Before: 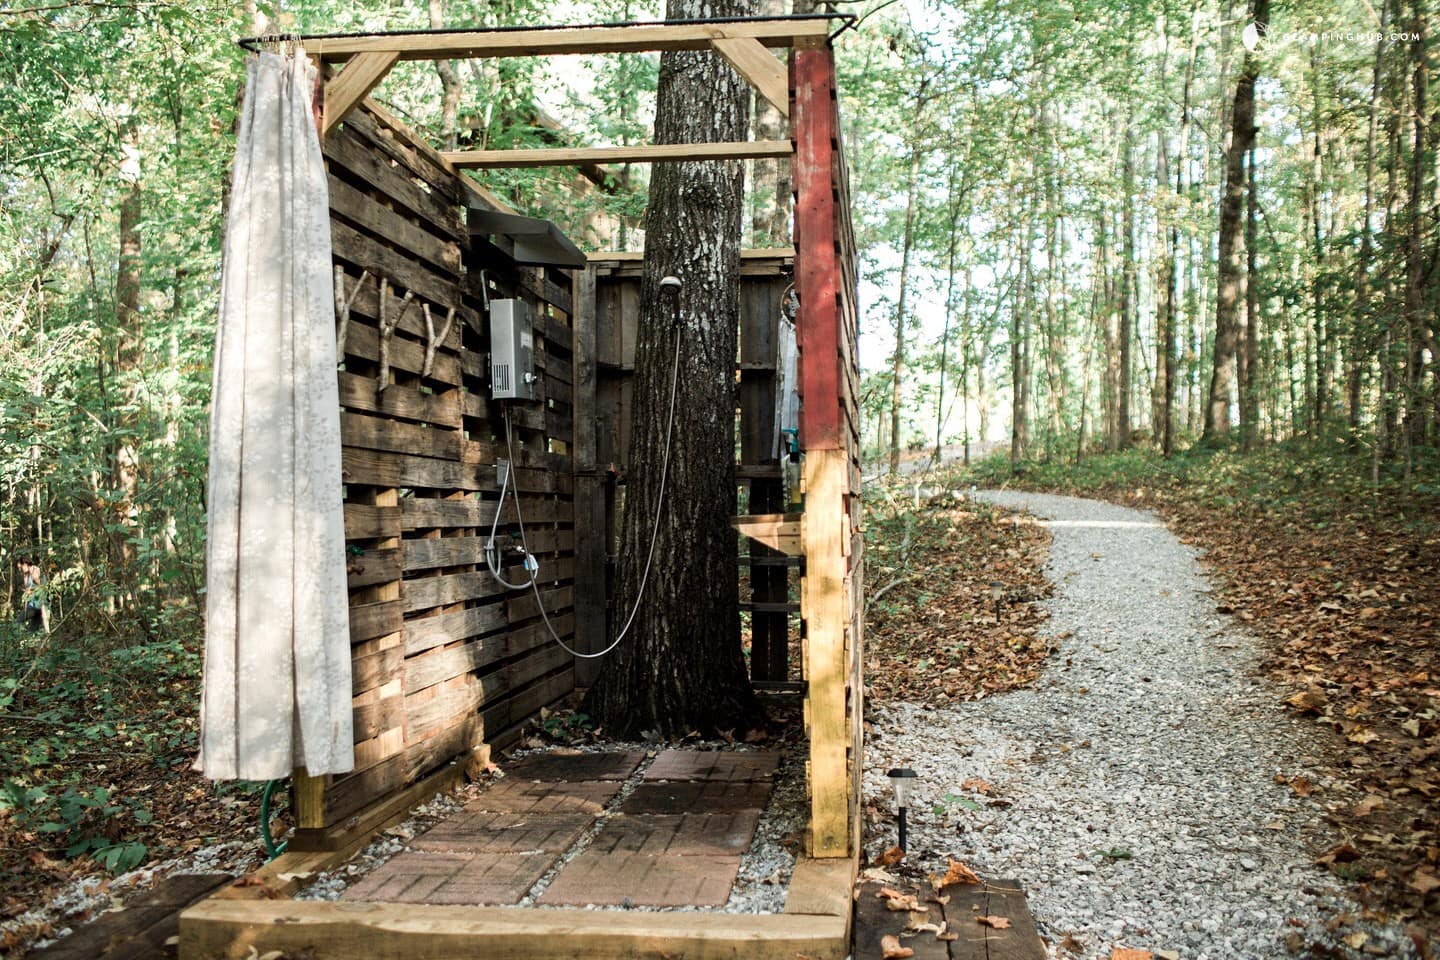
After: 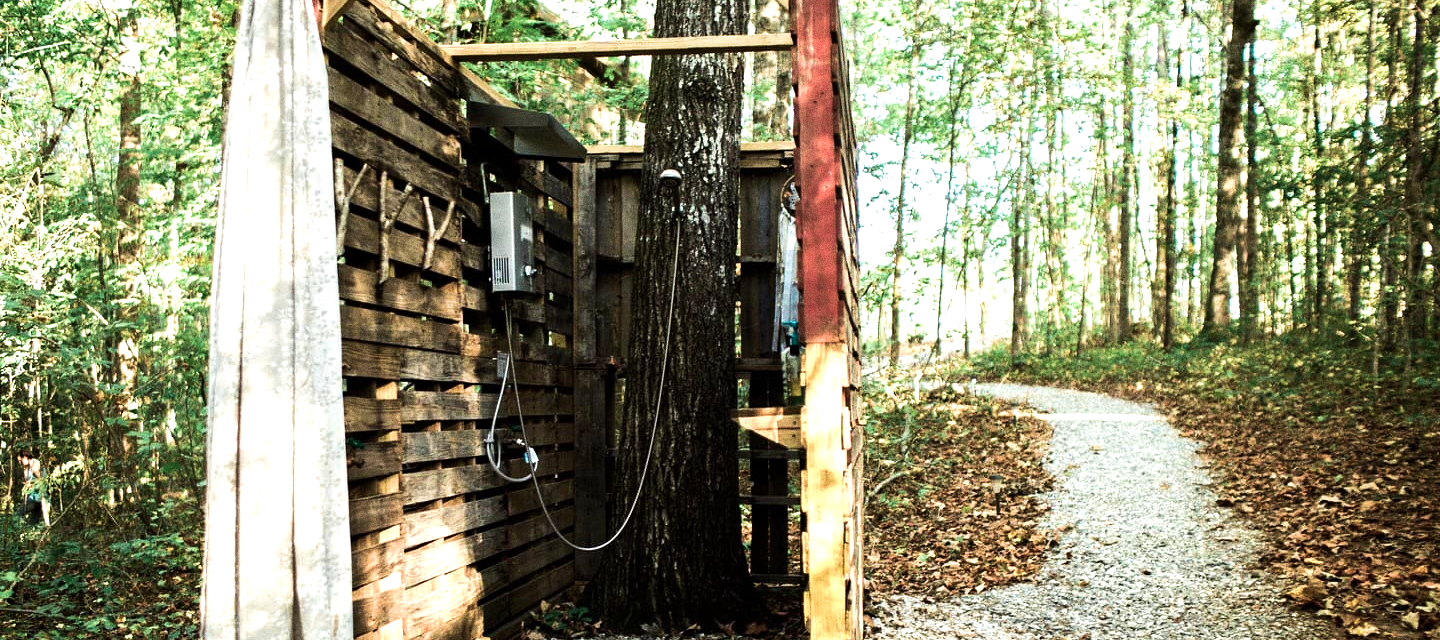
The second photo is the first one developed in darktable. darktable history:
velvia: strength 45%
crop: top 11.166%, bottom 22.168%
tone equalizer: -8 EV -0.75 EV, -7 EV -0.7 EV, -6 EV -0.6 EV, -5 EV -0.4 EV, -3 EV 0.4 EV, -2 EV 0.6 EV, -1 EV 0.7 EV, +0 EV 0.75 EV, edges refinement/feathering 500, mask exposure compensation -1.57 EV, preserve details no
grain: coarseness 0.47 ISO
